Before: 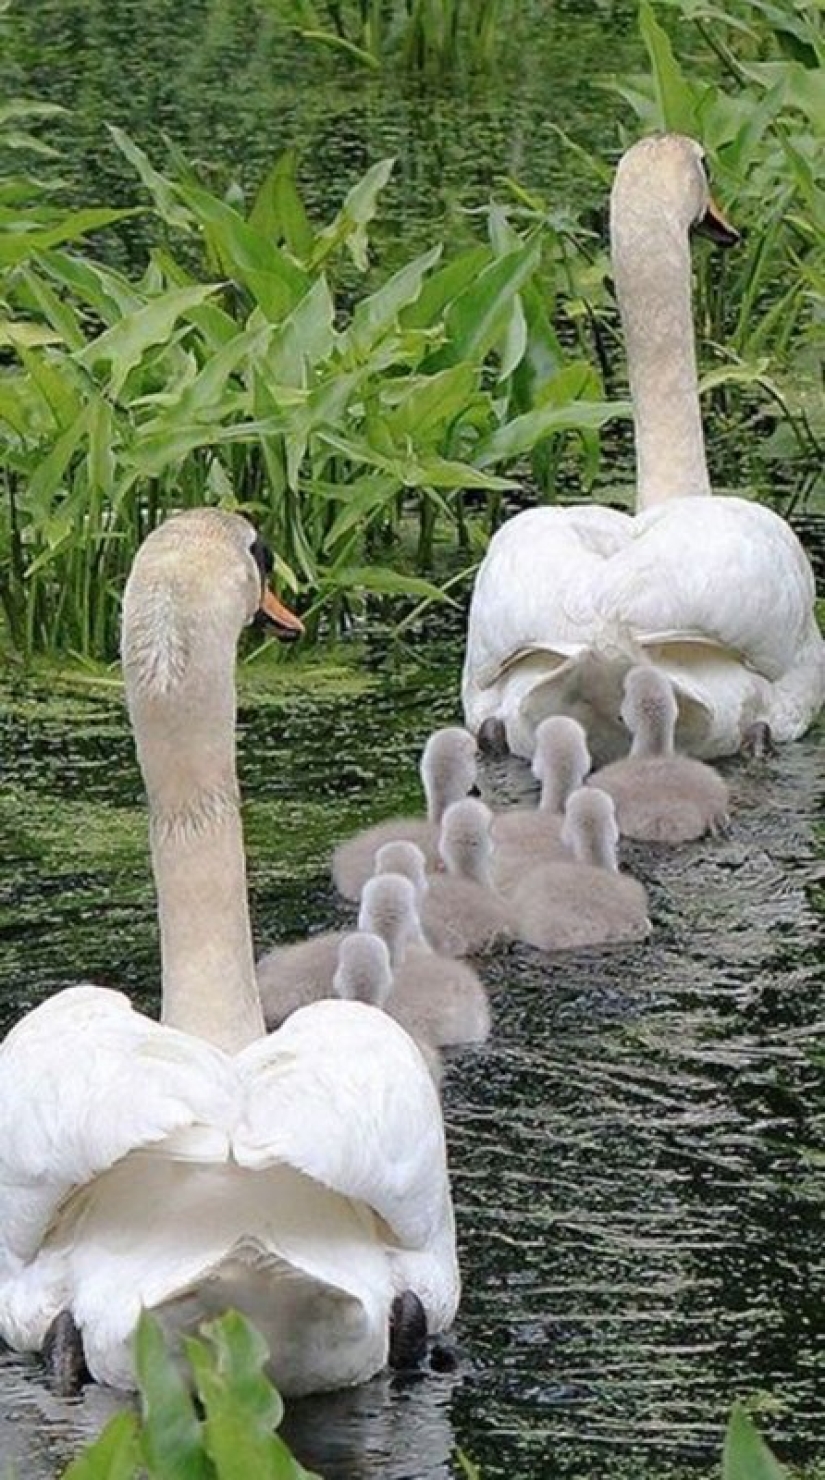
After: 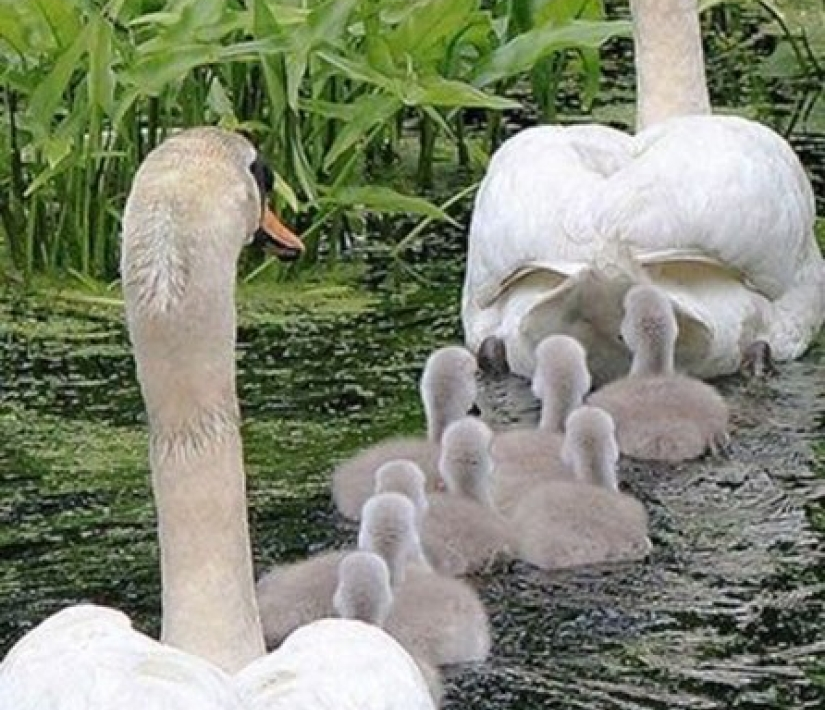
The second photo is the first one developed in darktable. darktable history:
crop and rotate: top 25.759%, bottom 26.219%
